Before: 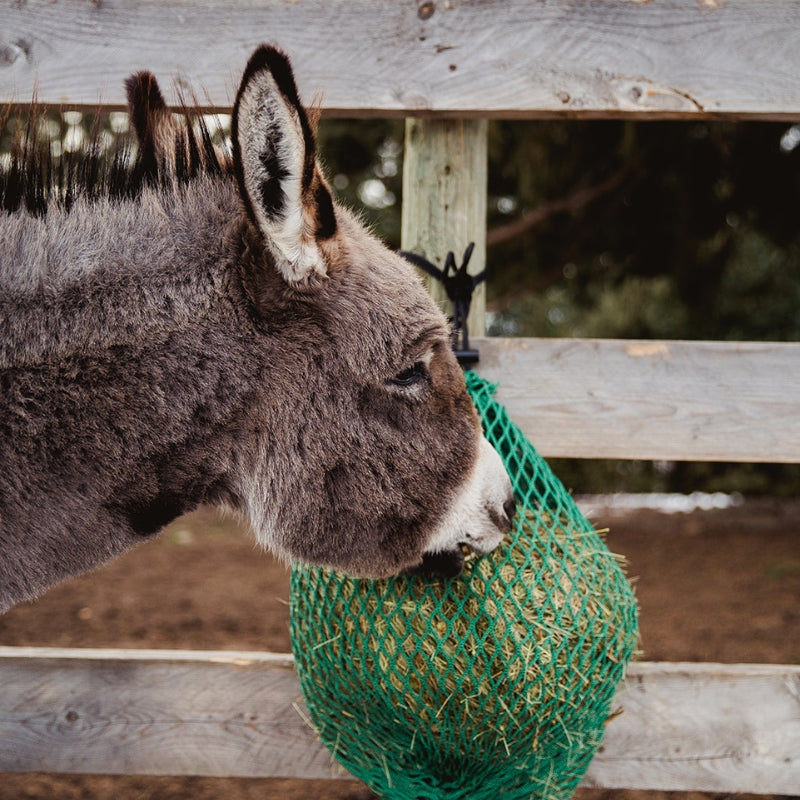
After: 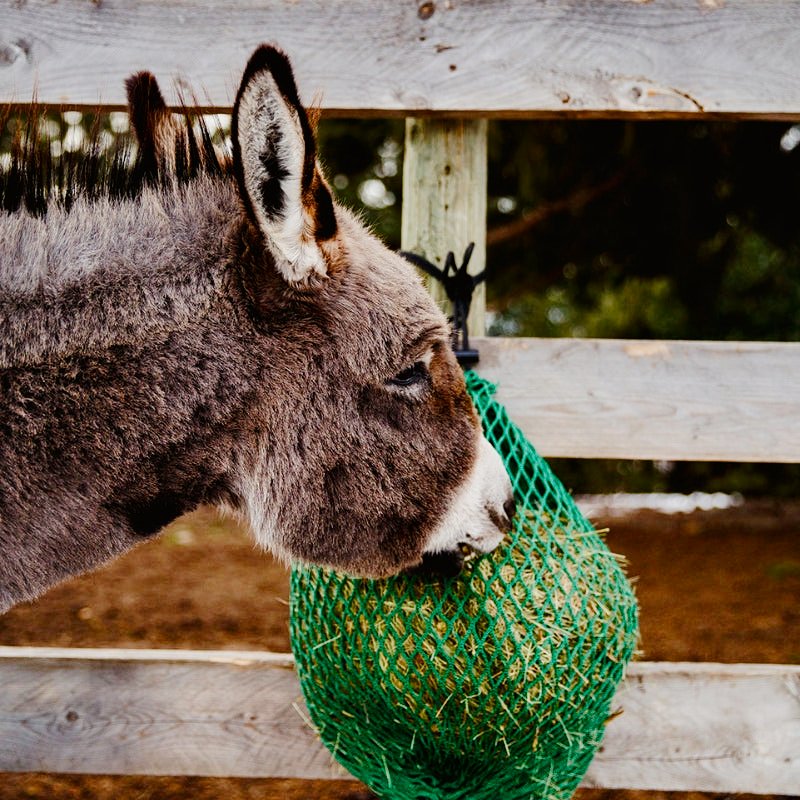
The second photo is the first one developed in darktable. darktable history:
color balance rgb: shadows lift › chroma 2.01%, shadows lift › hue 137.69°, power › hue 314.02°, perceptual saturation grading › global saturation 20%, perceptual saturation grading › highlights -24.912%, perceptual saturation grading › shadows 24.083%, global vibrance 10.434%, saturation formula JzAzBz (2021)
tone curve: curves: ch0 [(0.003, 0) (0.066, 0.023) (0.149, 0.094) (0.264, 0.238) (0.395, 0.421) (0.517, 0.56) (0.688, 0.743) (0.813, 0.846) (1, 1)]; ch1 [(0, 0) (0.164, 0.115) (0.337, 0.332) (0.39, 0.398) (0.464, 0.461) (0.501, 0.5) (0.521, 0.535) (0.571, 0.588) (0.652, 0.681) (0.733, 0.749) (0.811, 0.796) (1, 1)]; ch2 [(0, 0) (0.337, 0.382) (0.464, 0.476) (0.501, 0.502) (0.527, 0.54) (0.556, 0.567) (0.6, 0.59) (0.687, 0.675) (1, 1)], preserve colors none
shadows and highlights: low approximation 0.01, soften with gaussian
